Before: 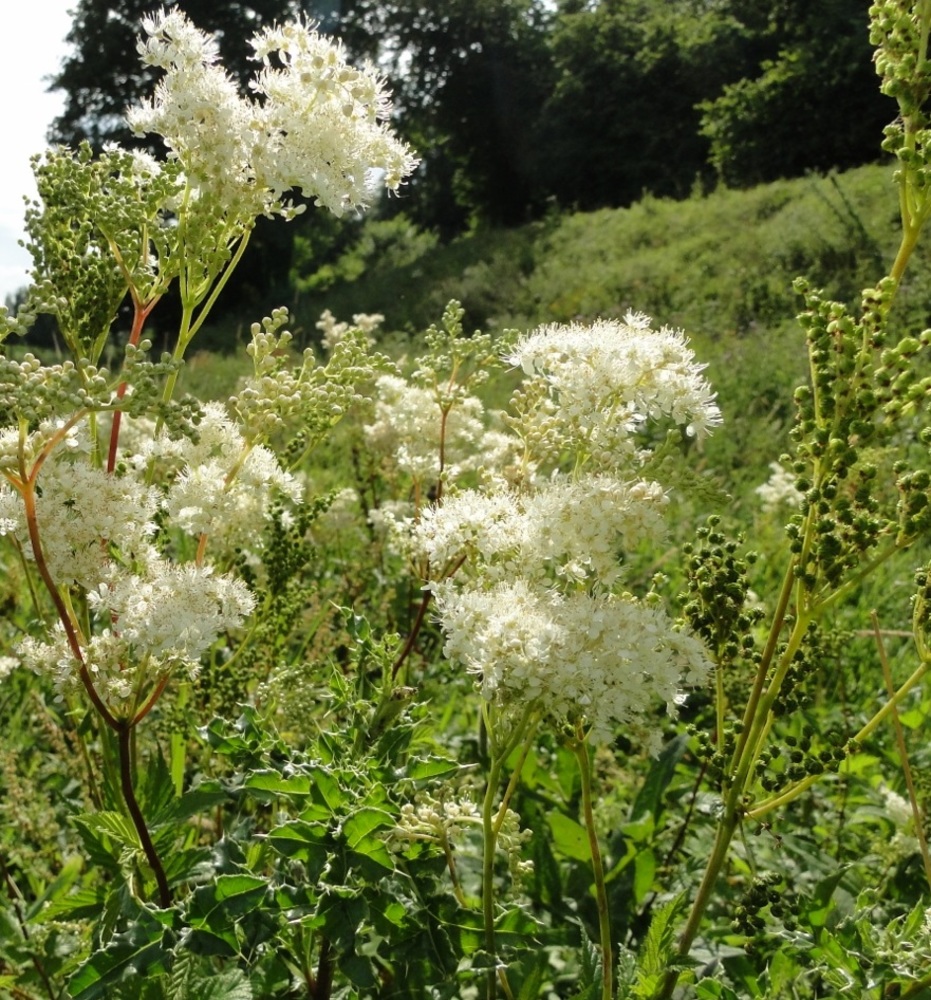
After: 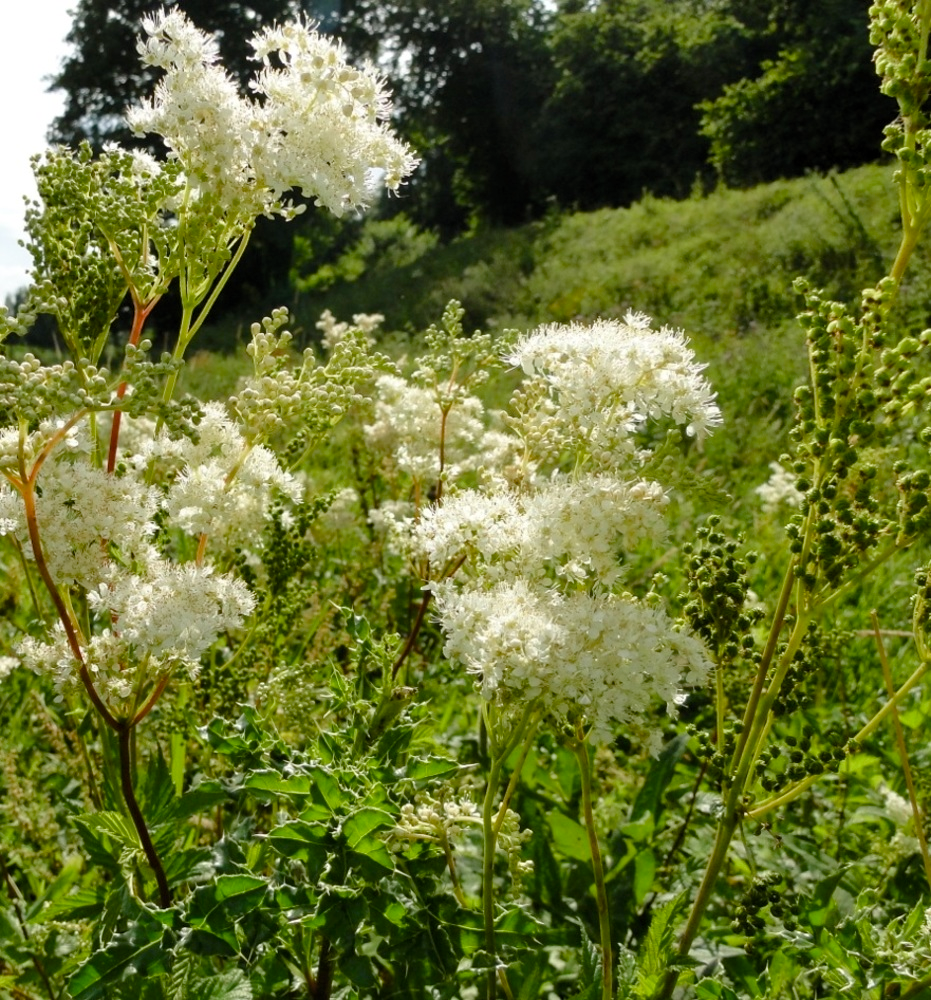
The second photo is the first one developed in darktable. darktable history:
exposure: compensate highlight preservation false
levels: levels [0.016, 0.5, 0.996]
color balance rgb: perceptual saturation grading › global saturation 20%, perceptual saturation grading › highlights -25%, perceptual saturation grading › shadows 25%
